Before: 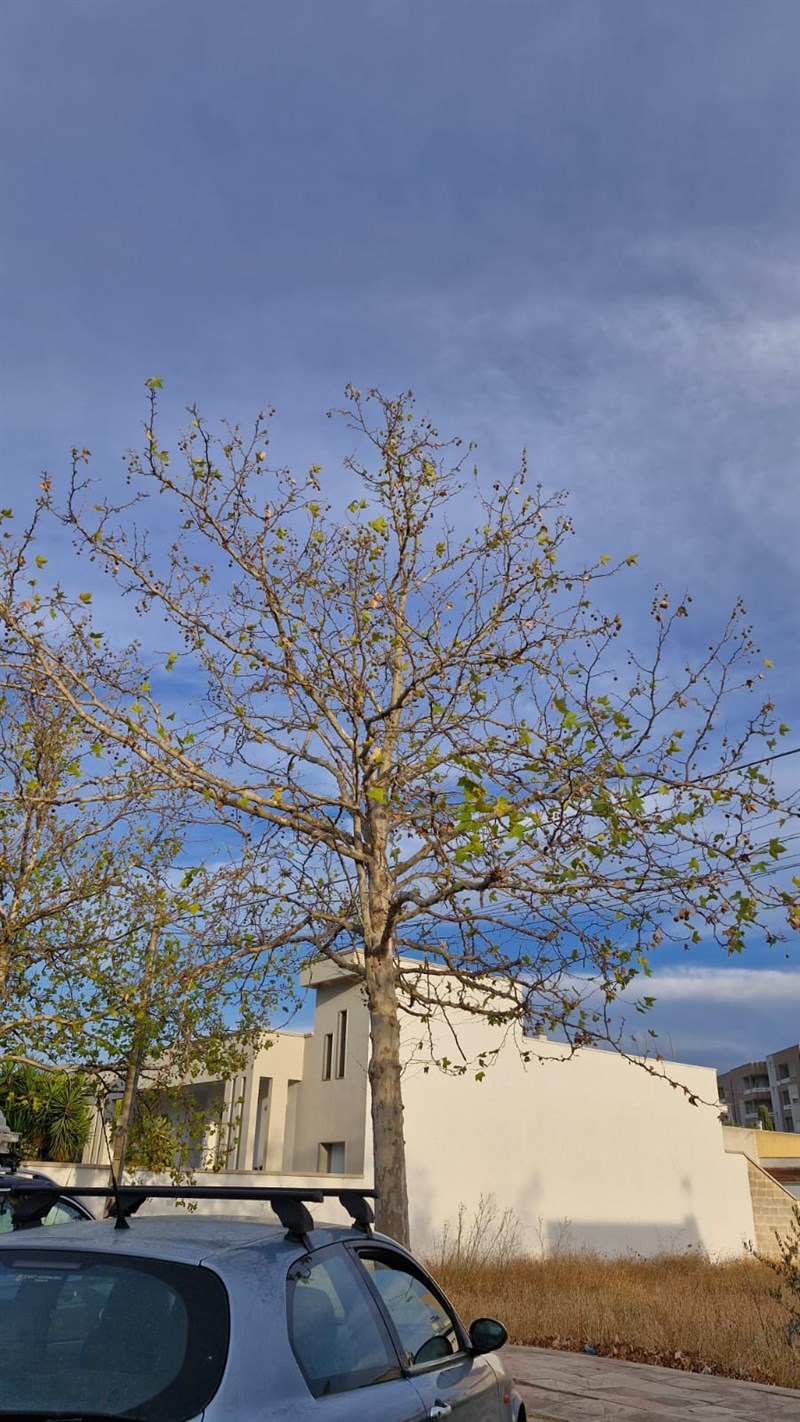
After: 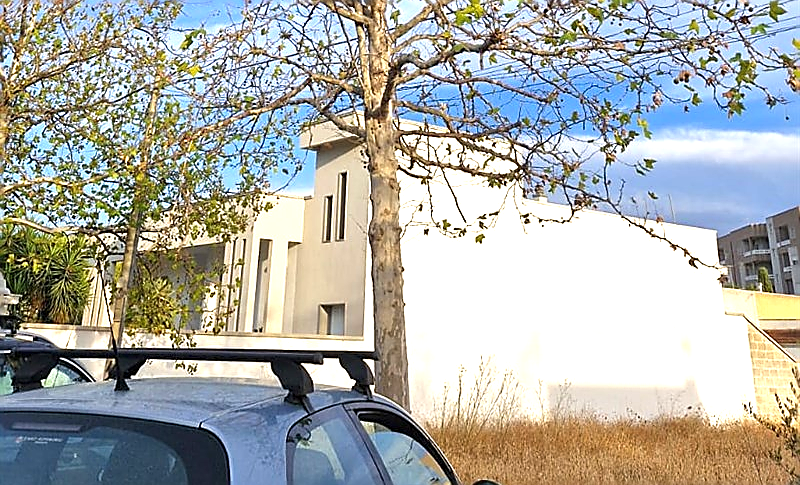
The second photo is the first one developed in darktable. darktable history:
exposure: exposure 1.207 EV, compensate highlight preservation false
sharpen: radius 1.359, amount 1.256, threshold 0.653
crop and rotate: top 59.045%, bottom 6.811%
color correction: highlights b* 0.04, saturation 0.994
